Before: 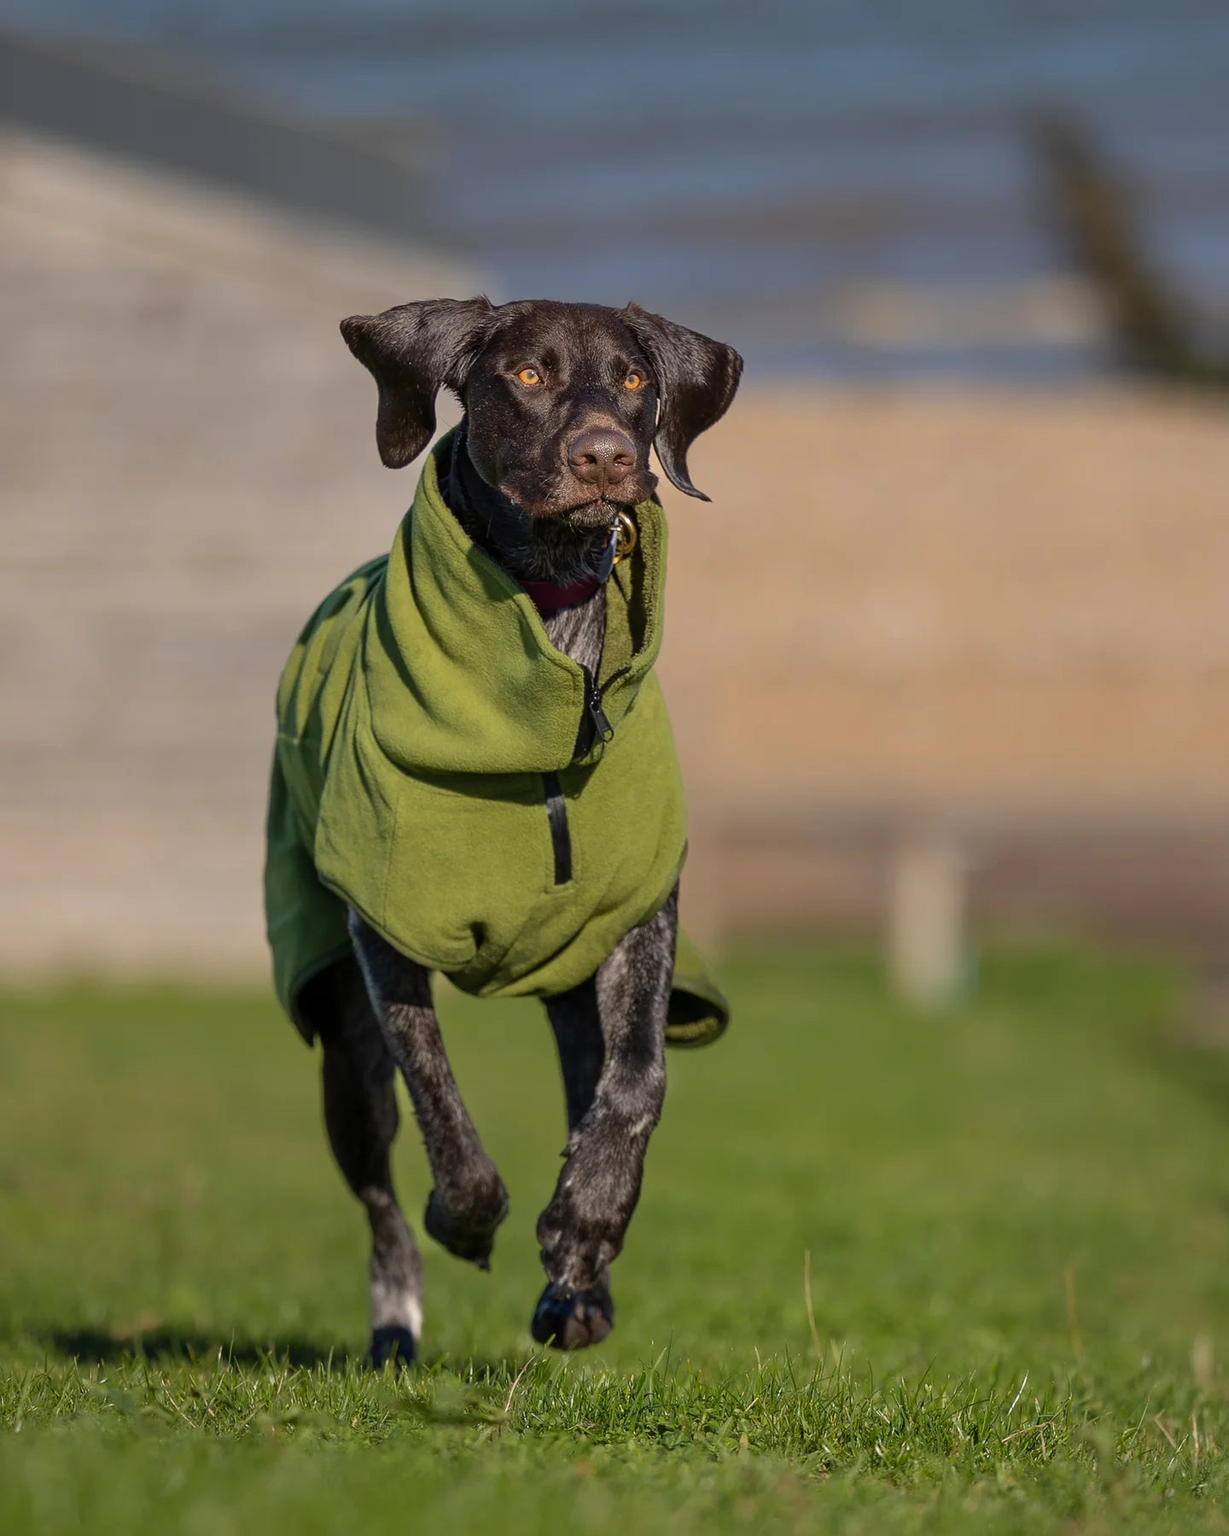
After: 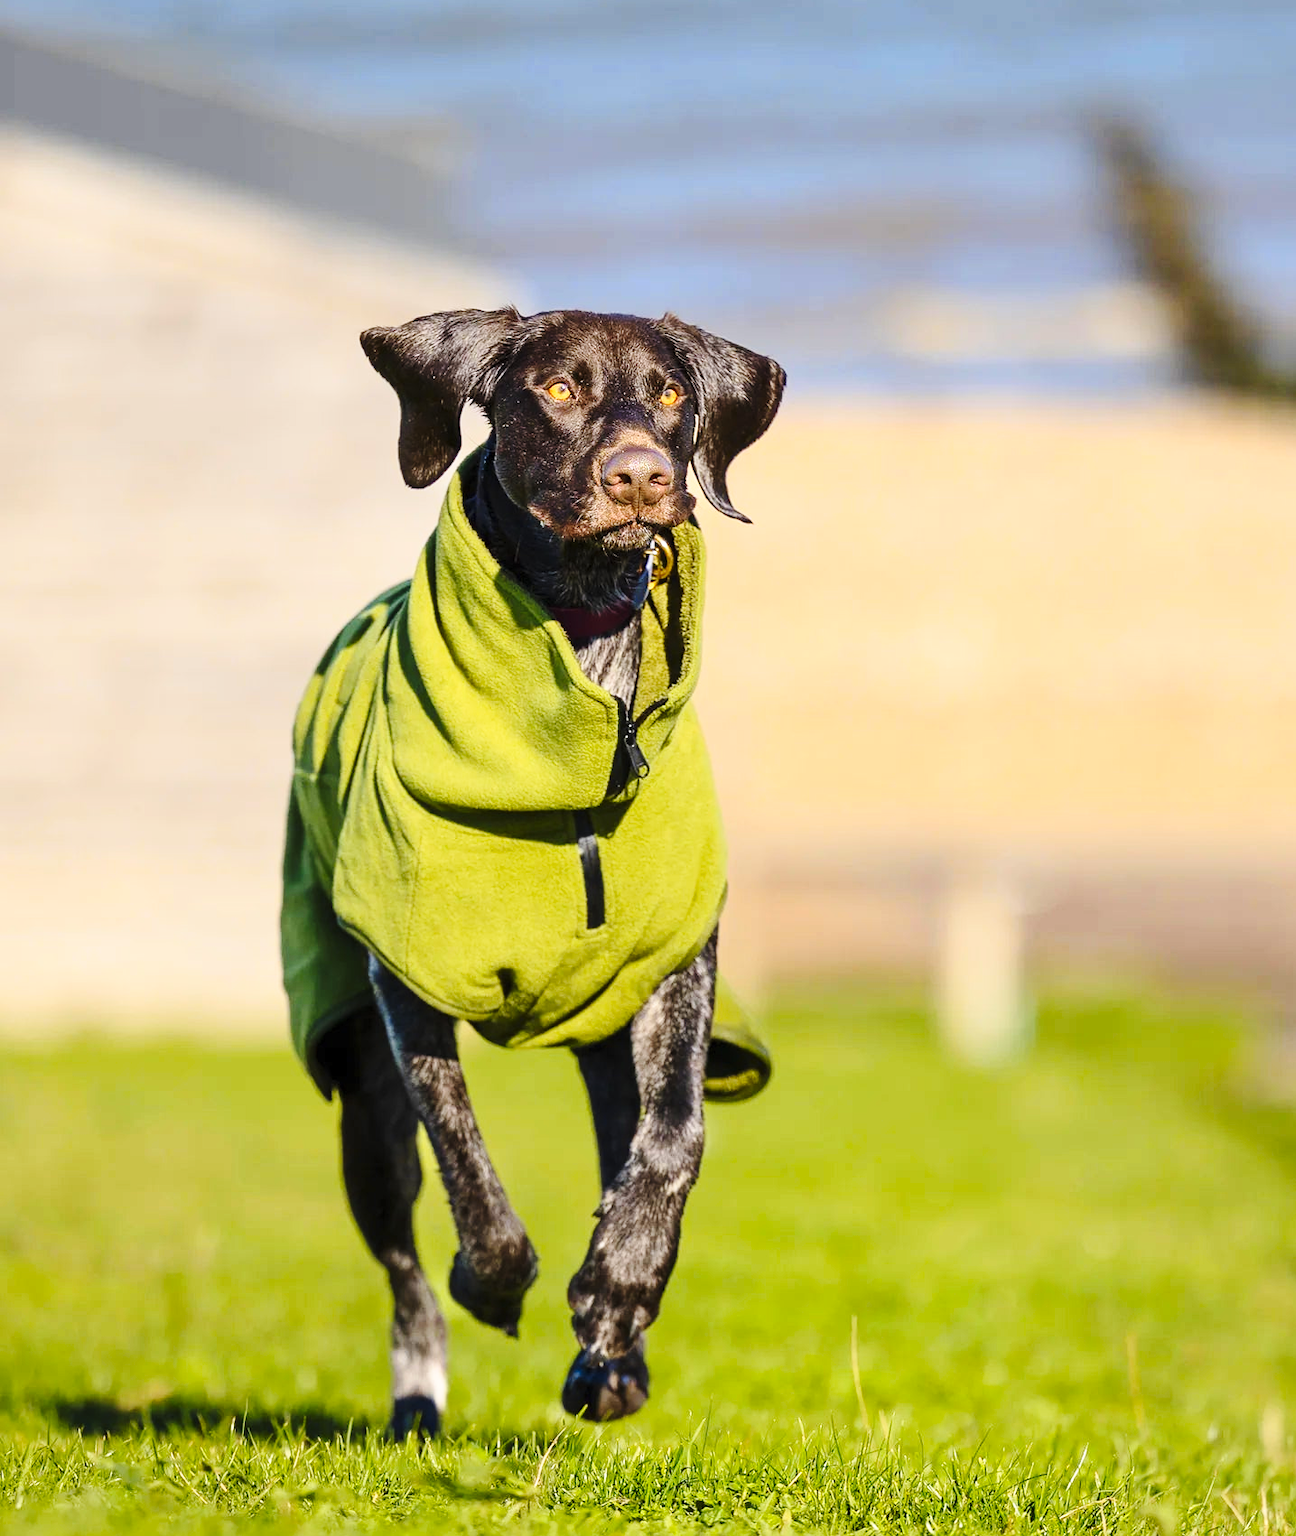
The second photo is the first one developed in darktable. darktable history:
exposure: exposure 0.2 EV, compensate highlight preservation false
contrast brightness saturation: contrast 0.2, brightness 0.16, saturation 0.22
crop: top 0.448%, right 0.264%, bottom 5.045%
base curve: curves: ch0 [(0, 0) (0.028, 0.03) (0.121, 0.232) (0.46, 0.748) (0.859, 0.968) (1, 1)], preserve colors none
color contrast: green-magenta contrast 0.8, blue-yellow contrast 1.1, unbound 0
